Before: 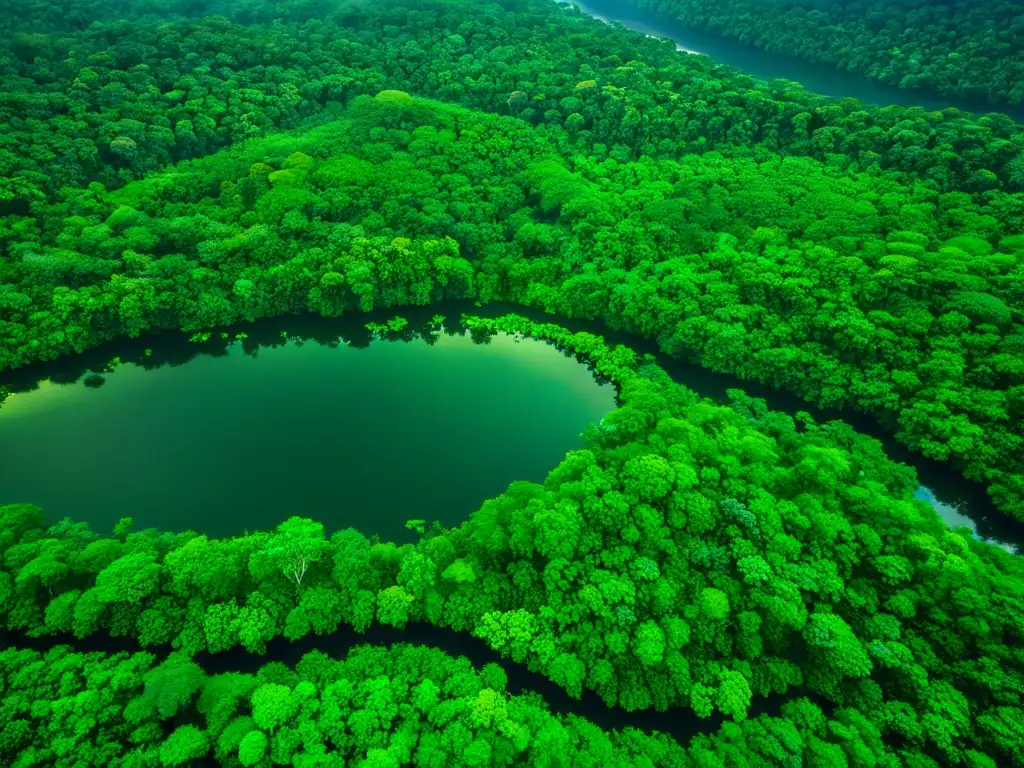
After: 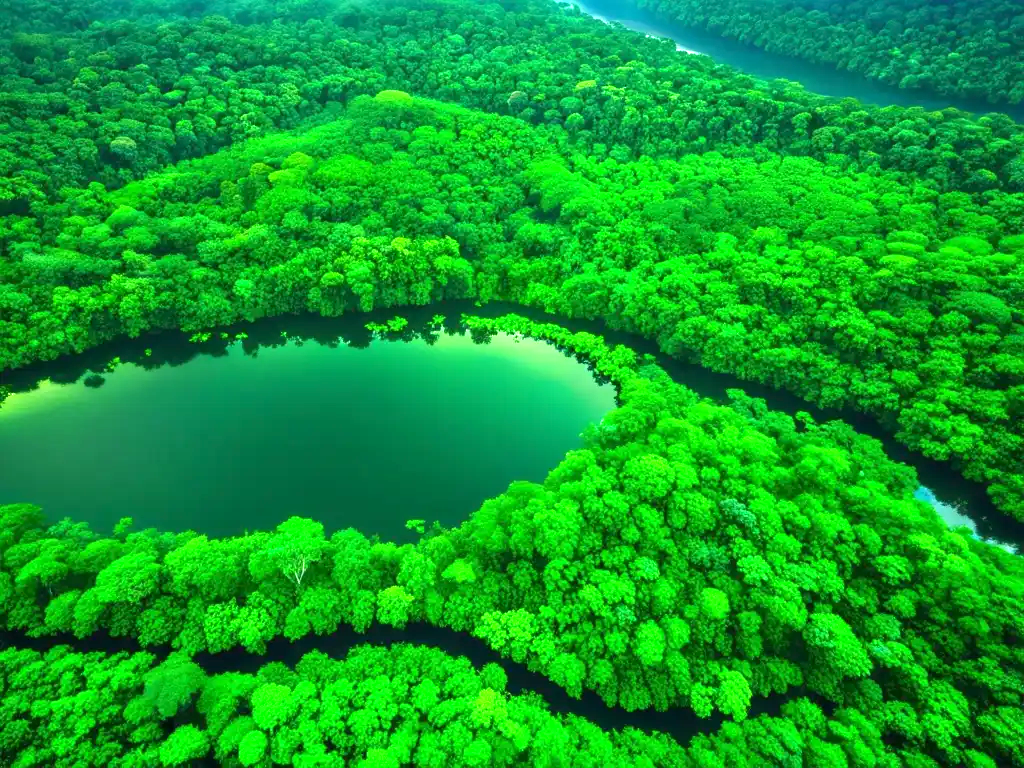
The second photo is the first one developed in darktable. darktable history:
exposure: exposure 1.073 EV, compensate exposure bias true, compensate highlight preservation false
